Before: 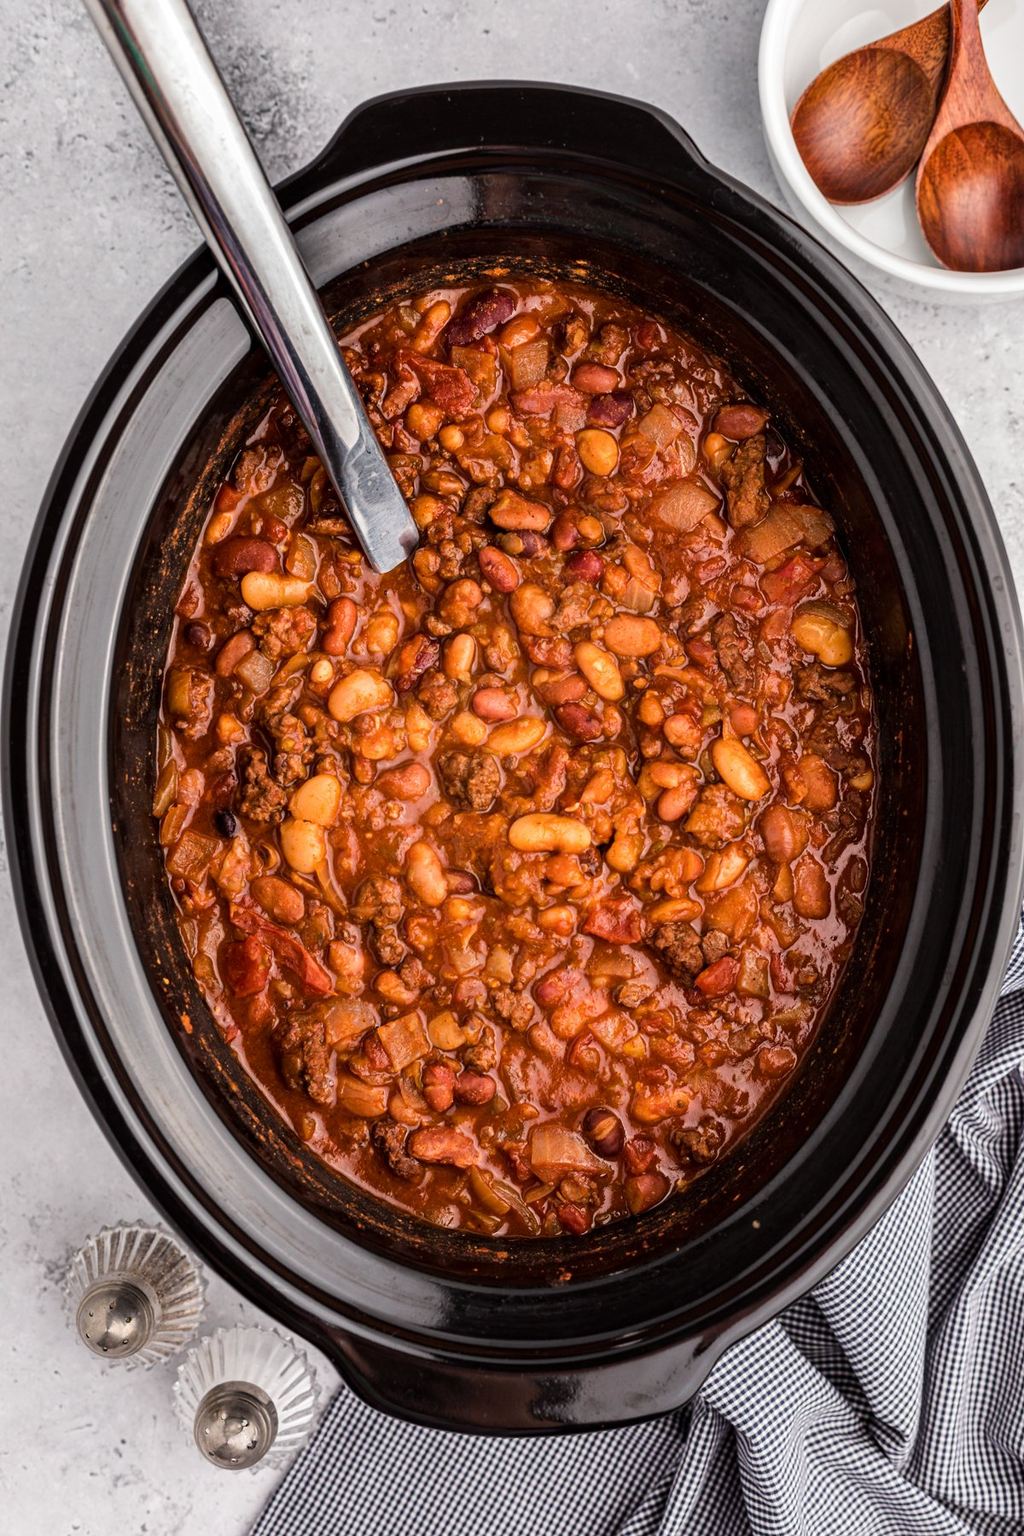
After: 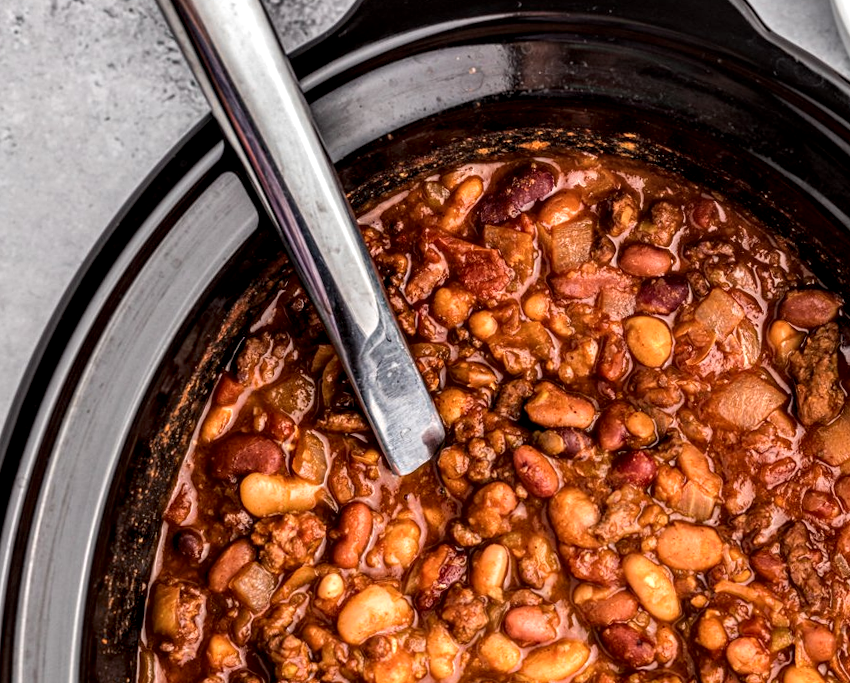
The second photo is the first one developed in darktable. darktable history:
rotate and perspective: rotation 0.215°, lens shift (vertical) -0.139, crop left 0.069, crop right 0.939, crop top 0.002, crop bottom 0.996
crop: left 0.579%, top 7.627%, right 23.167%, bottom 54.275%
local contrast: detail 154%
